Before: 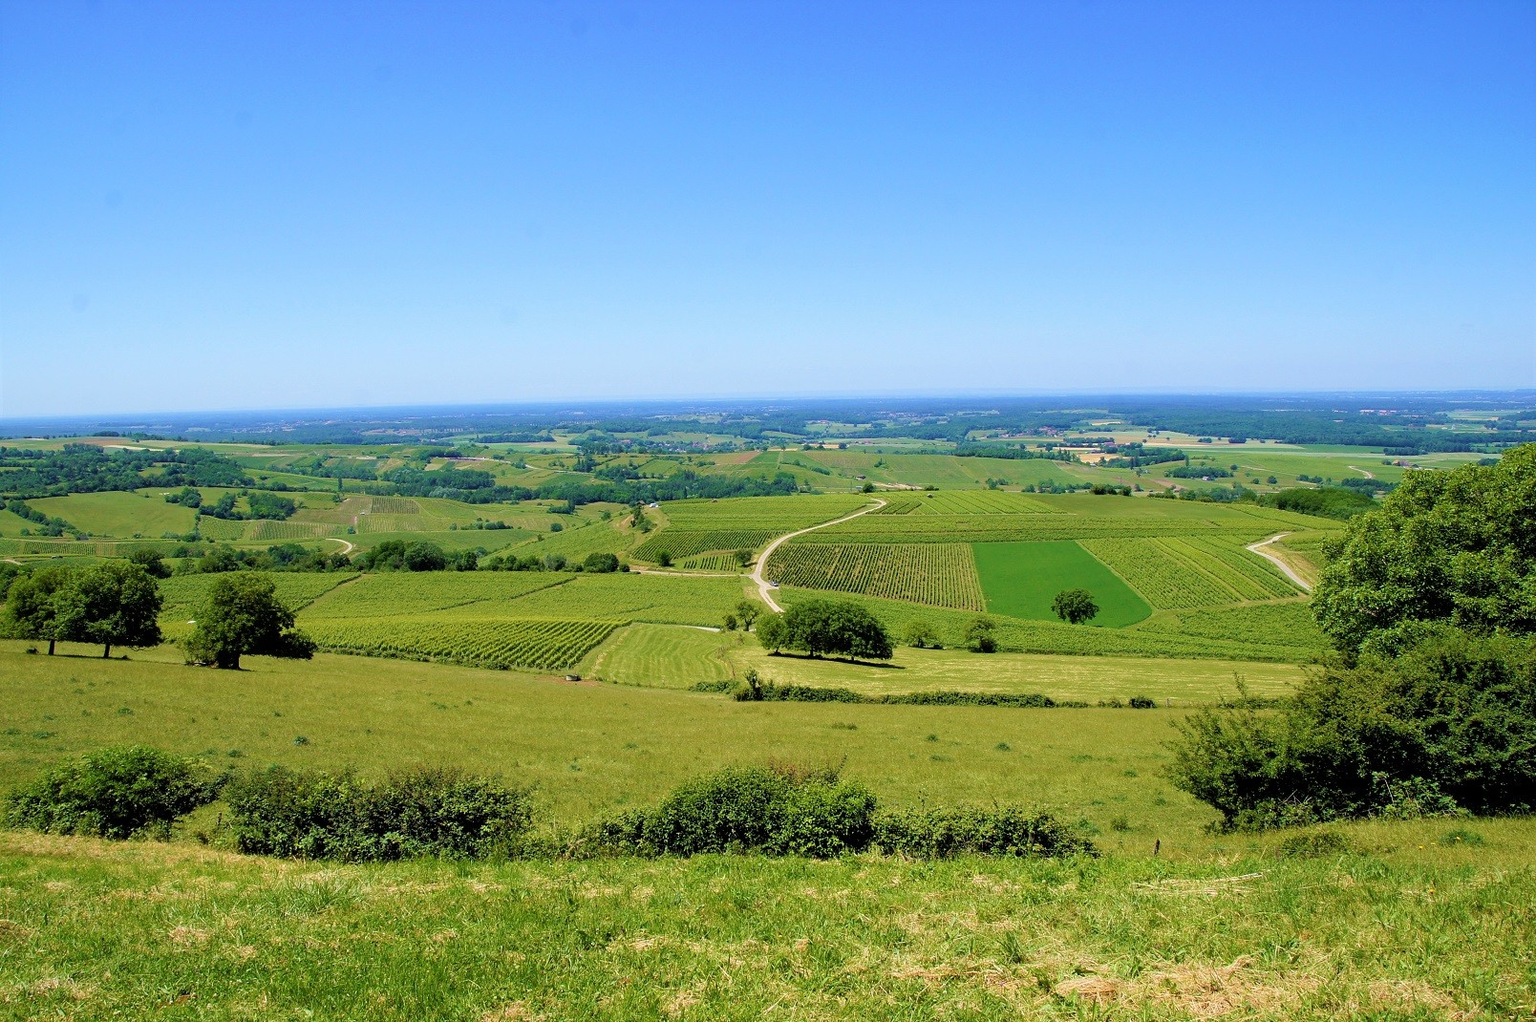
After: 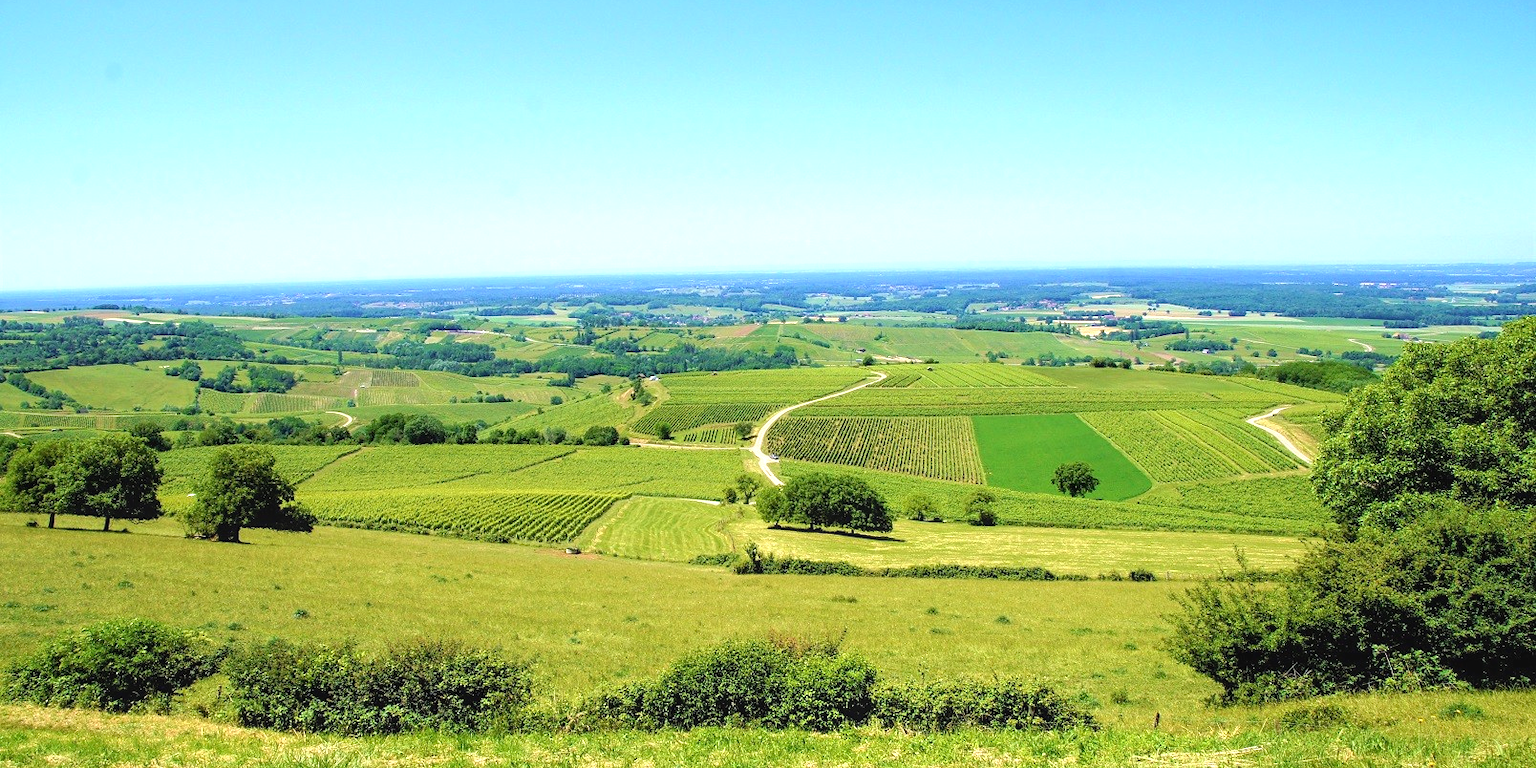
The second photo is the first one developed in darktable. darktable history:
exposure: exposure 0.776 EV, compensate highlight preservation false
crop and rotate: top 12.515%, bottom 12.244%
local contrast: detail 109%
